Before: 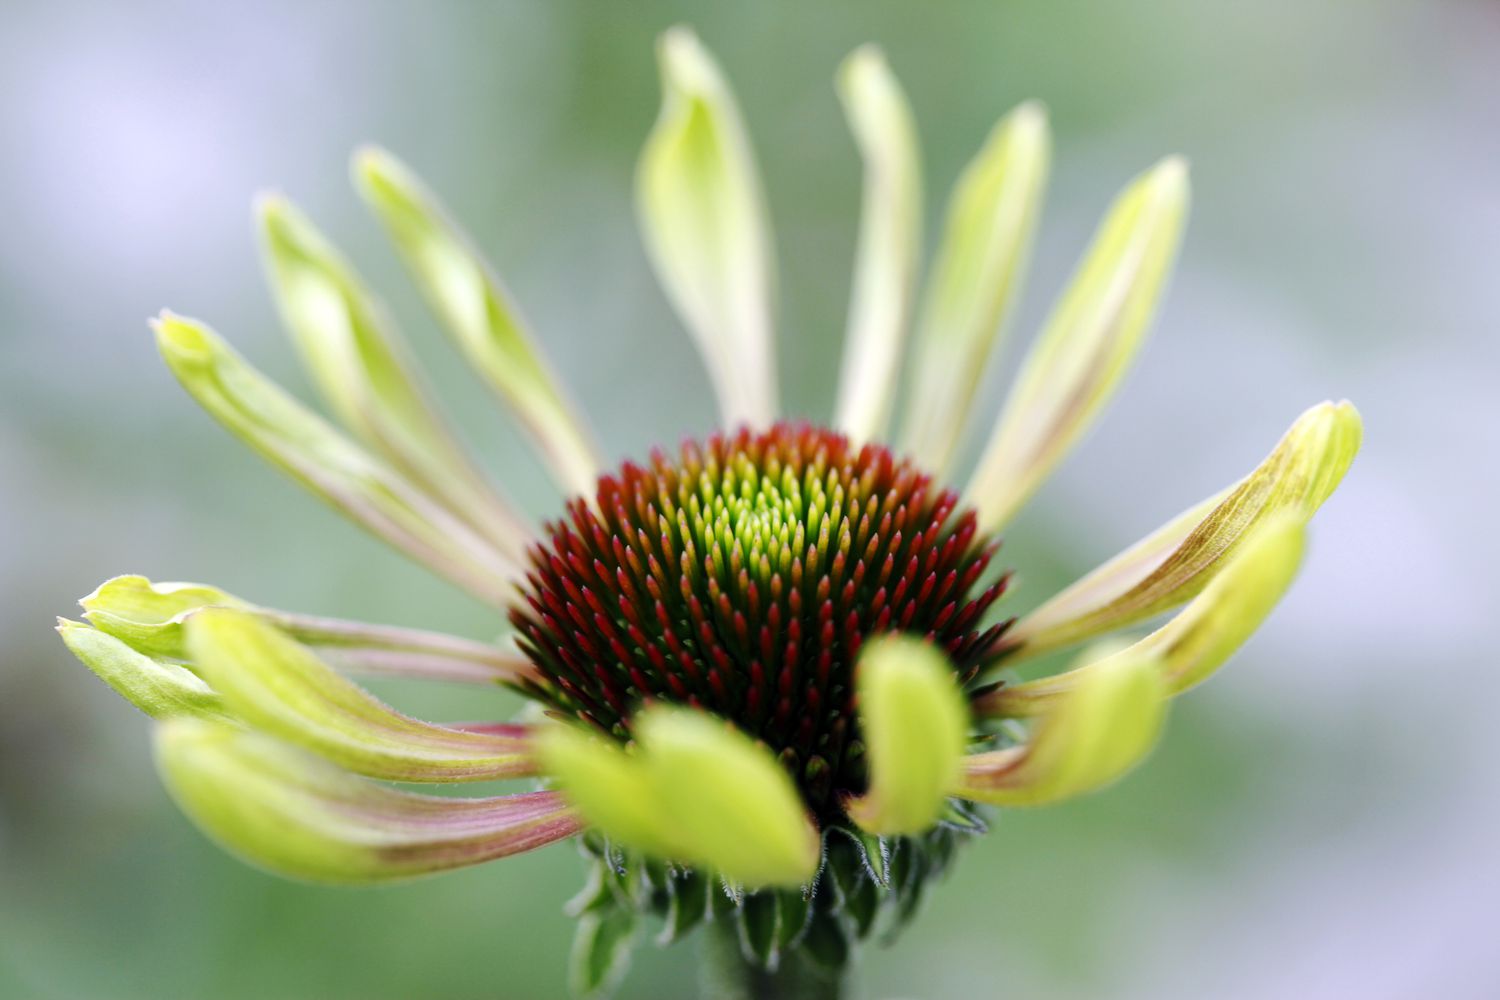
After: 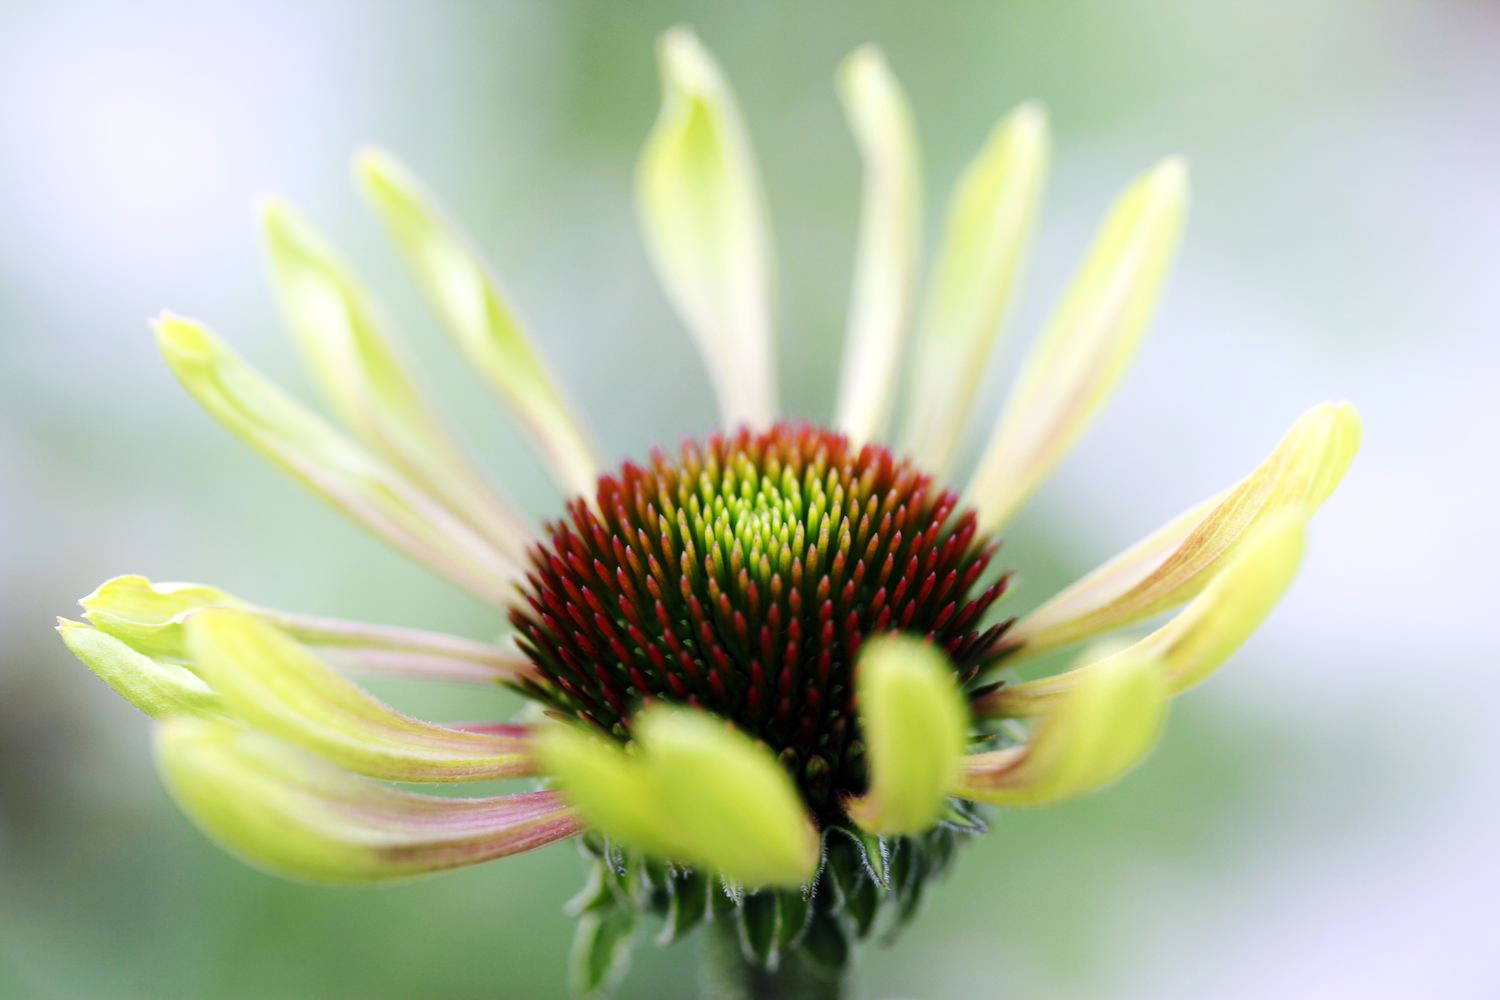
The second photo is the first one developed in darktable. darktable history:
shadows and highlights: highlights 72.67, soften with gaussian
levels: mode automatic, white 99.89%
